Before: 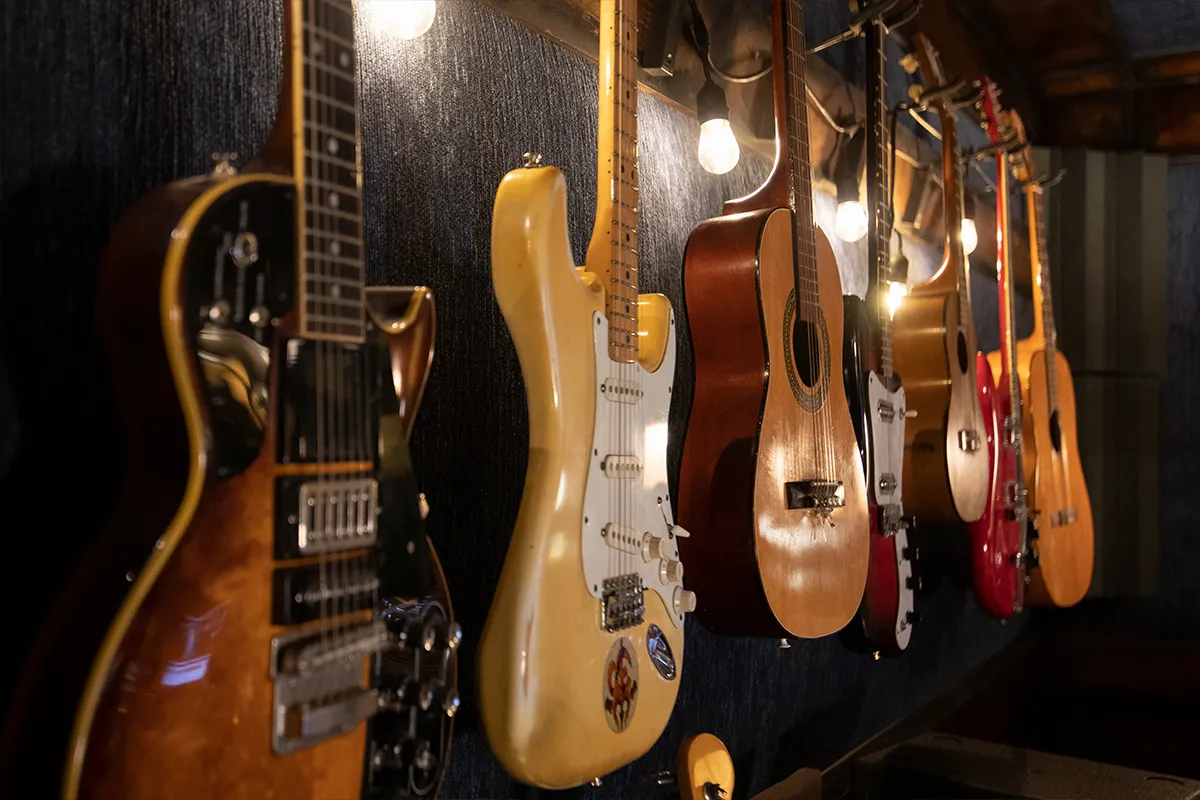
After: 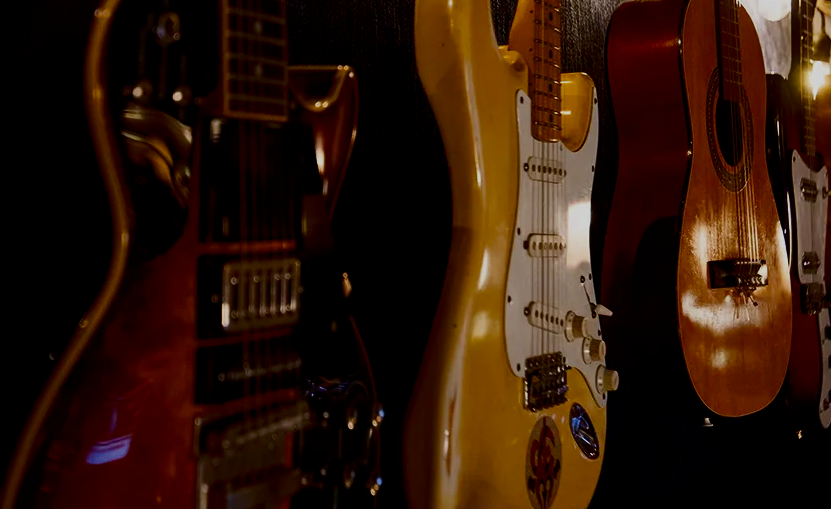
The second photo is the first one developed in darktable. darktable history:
crop: left 6.488%, top 27.668%, right 24.183%, bottom 8.656%
filmic rgb: black relative exposure -7.65 EV, white relative exposure 4.56 EV, hardness 3.61
tone equalizer: on, module defaults
color balance rgb: linear chroma grading › global chroma 16.62%, perceptual saturation grading › highlights -8.63%, perceptual saturation grading › mid-tones 18.66%, perceptual saturation grading › shadows 28.49%, perceptual brilliance grading › highlights 14.22%, perceptual brilliance grading › shadows -18.96%, global vibrance 27.71%
contrast brightness saturation: brightness -0.52
